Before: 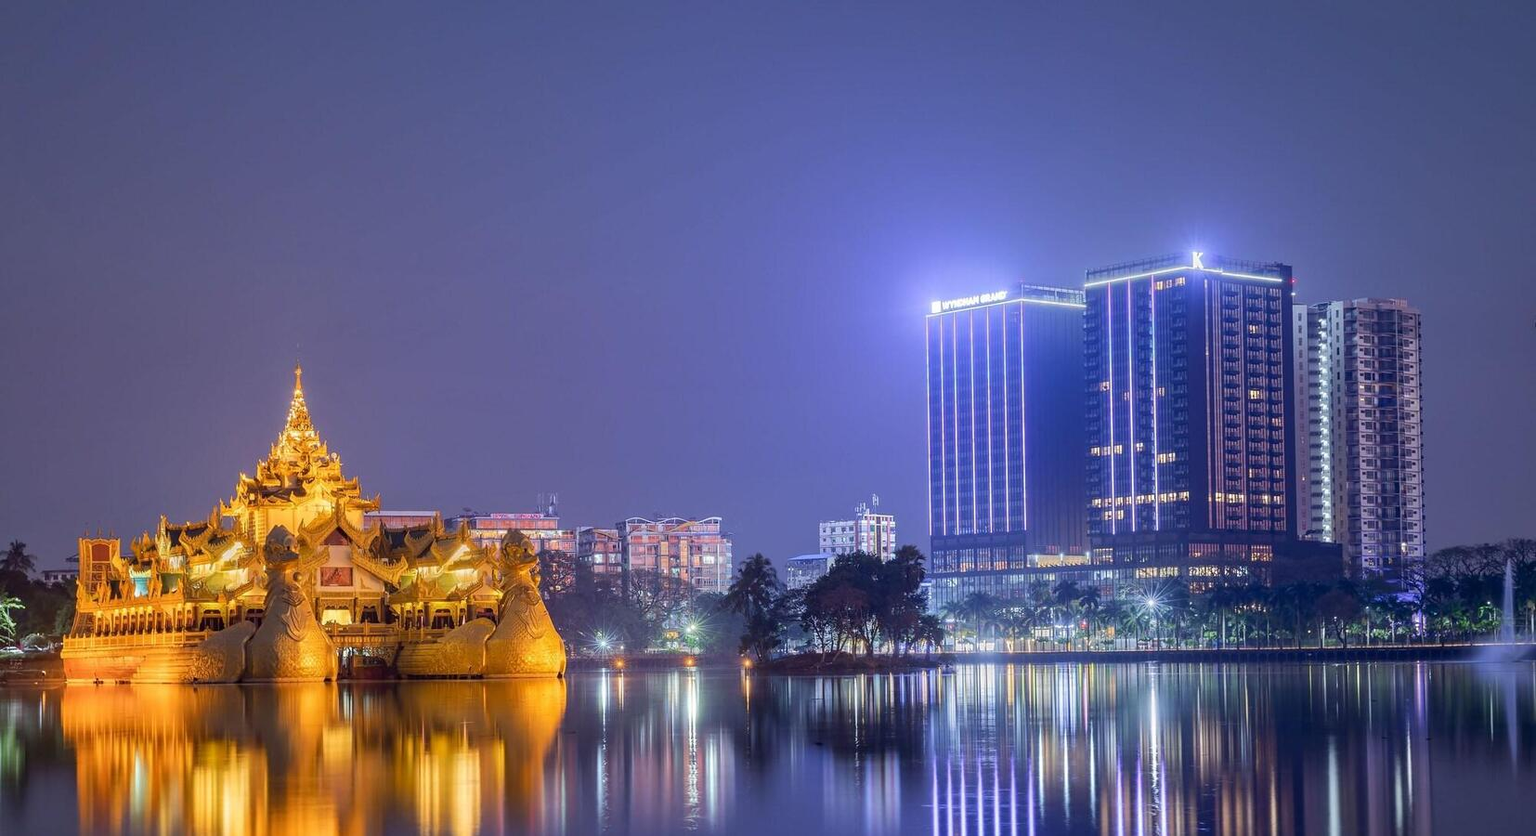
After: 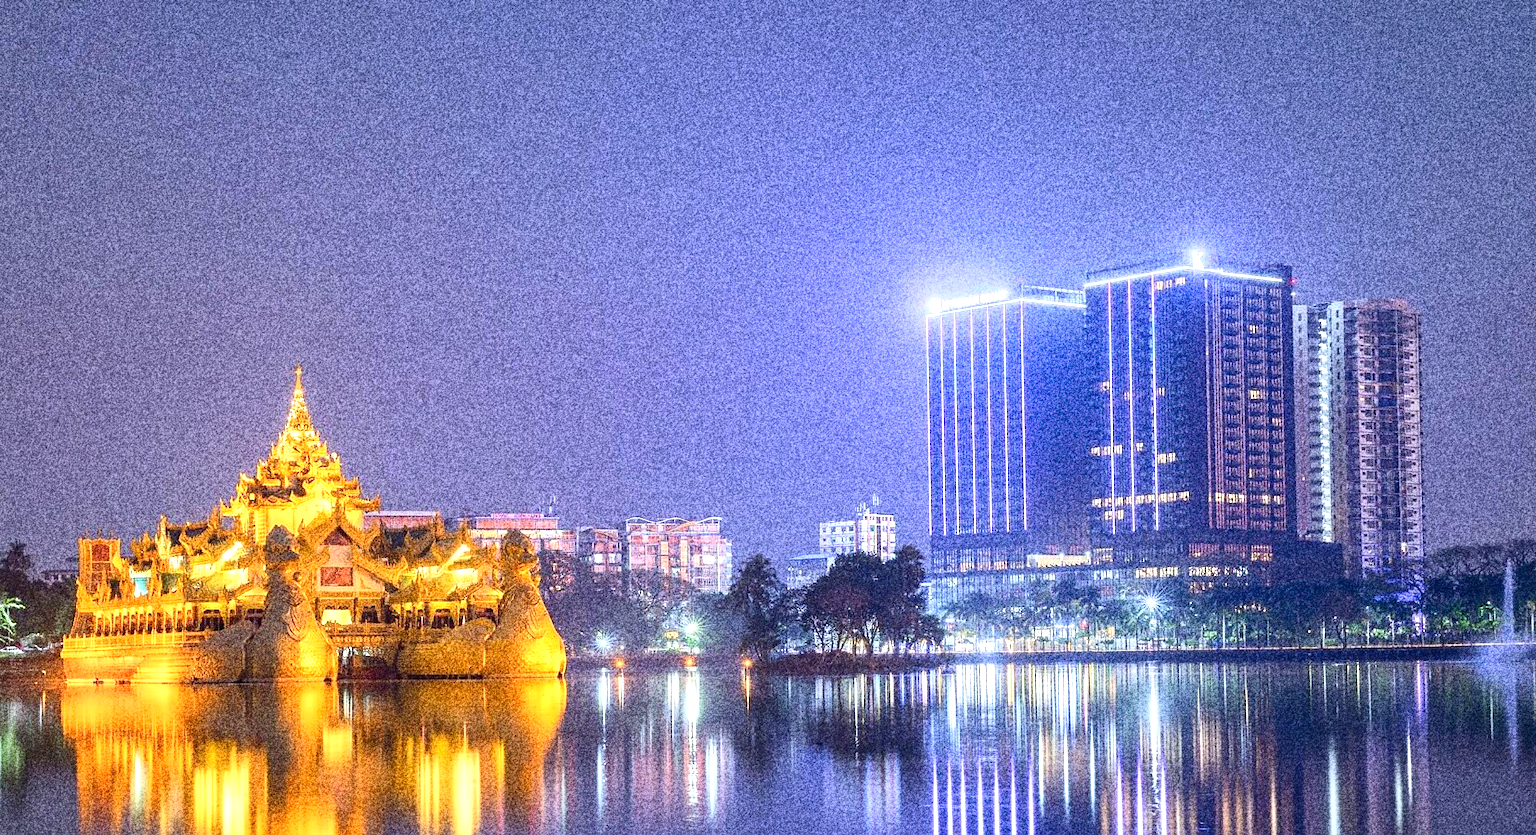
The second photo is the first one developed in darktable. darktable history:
grain: coarseness 30.02 ISO, strength 100%
exposure: black level correction 0, exposure 1 EV, compensate exposure bias true, compensate highlight preservation false
